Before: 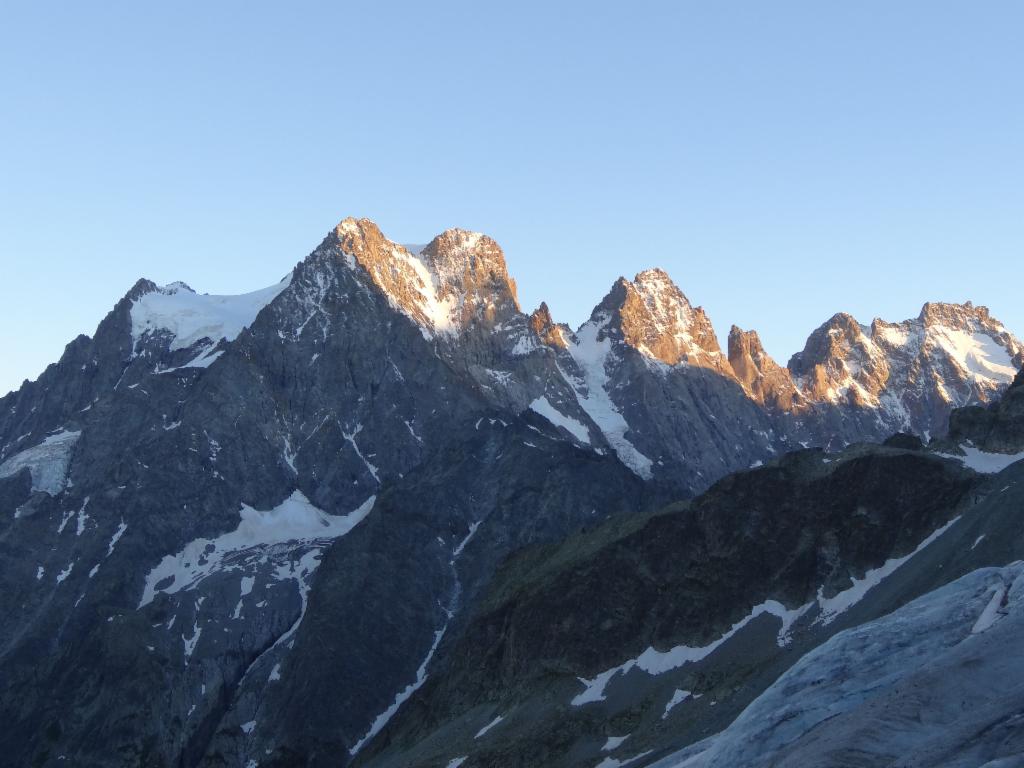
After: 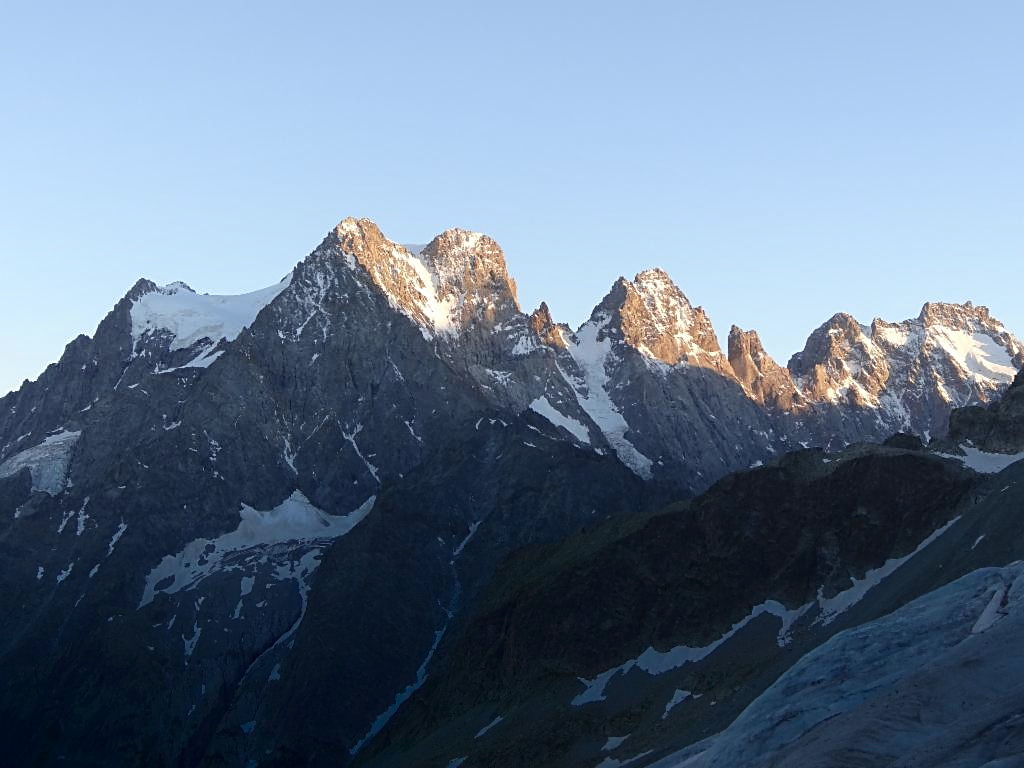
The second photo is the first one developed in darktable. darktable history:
shadows and highlights: shadows -71.74, highlights 35.29, soften with gaussian
color balance rgb: perceptual saturation grading › global saturation -11.355%, global vibrance 20%
sharpen: on, module defaults
contrast brightness saturation: saturation -0.102
